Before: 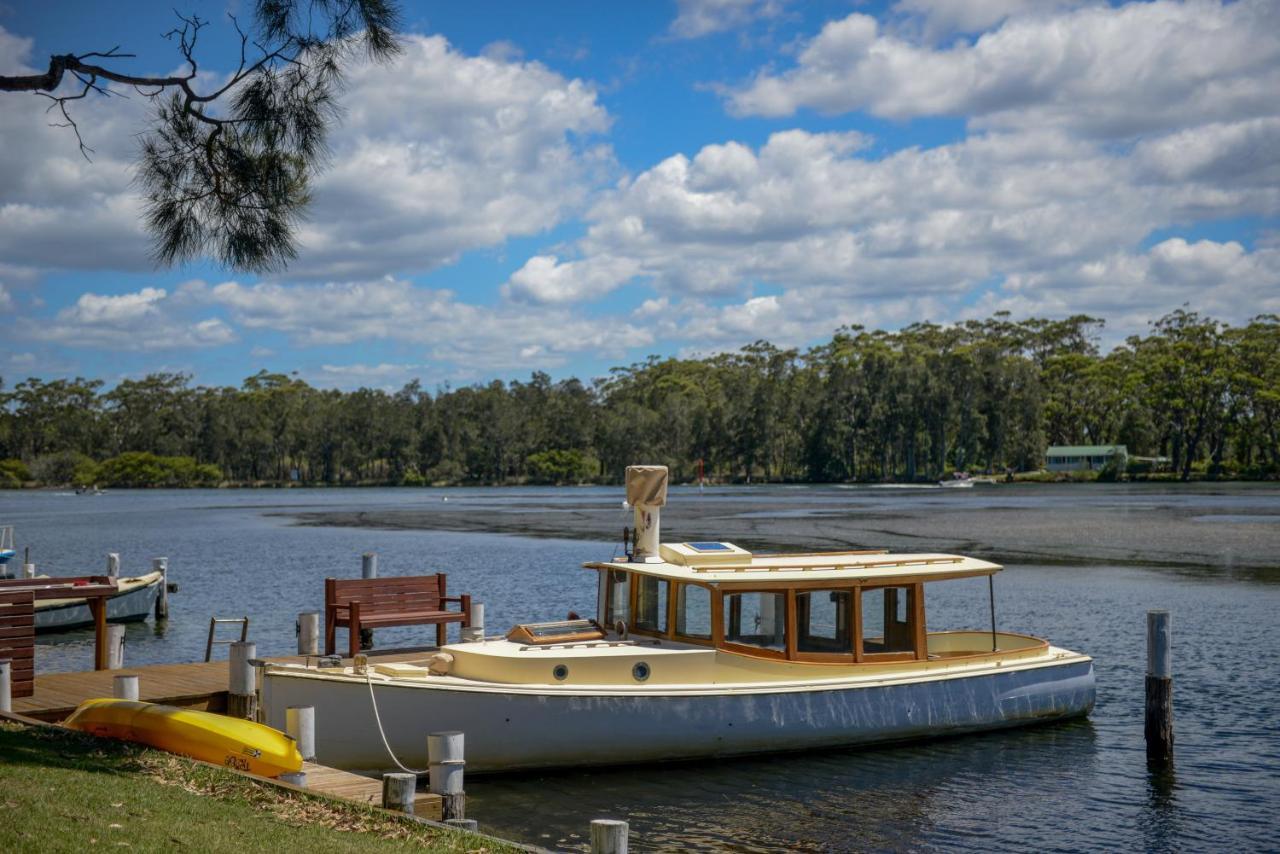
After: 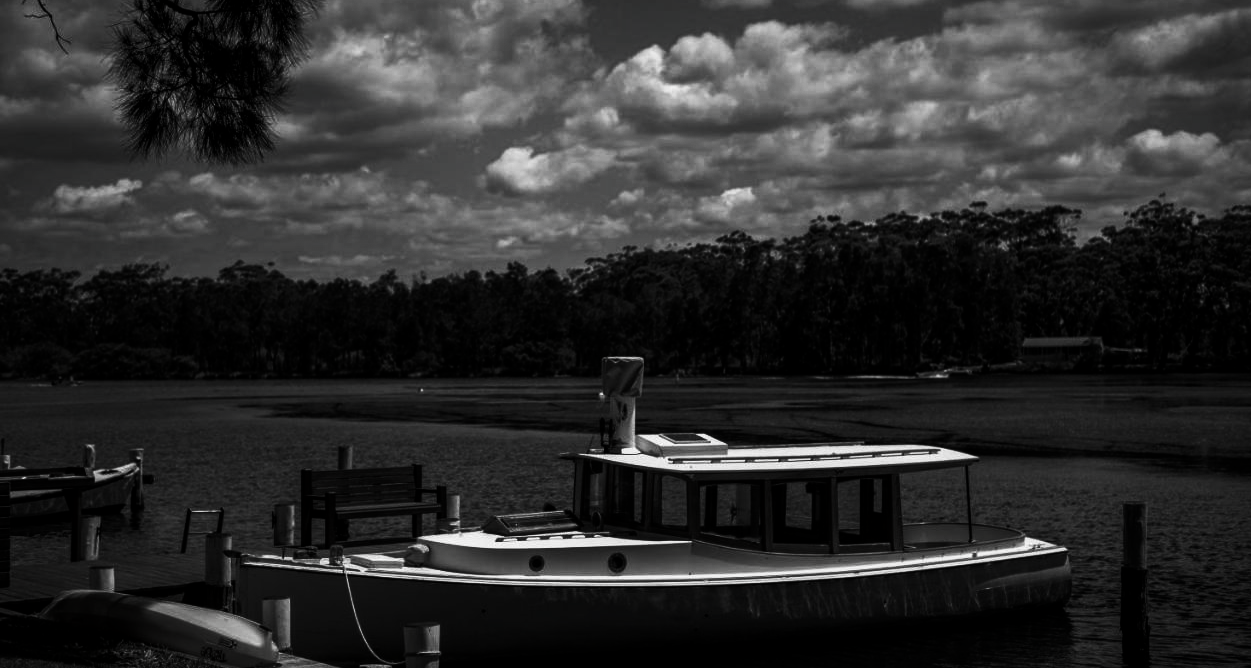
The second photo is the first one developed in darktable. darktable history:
crop and rotate: left 1.942%, top 12.812%, right 0.306%, bottom 8.897%
tone curve: curves: ch0 [(0, 0) (0.055, 0.057) (0.258, 0.307) (0.434, 0.543) (0.517, 0.657) (0.745, 0.874) (1, 1)]; ch1 [(0, 0) (0.346, 0.307) (0.418, 0.383) (0.46, 0.439) (0.482, 0.493) (0.502, 0.497) (0.517, 0.506) (0.55, 0.561) (0.588, 0.61) (0.646, 0.688) (1, 1)]; ch2 [(0, 0) (0.346, 0.34) (0.431, 0.45) (0.485, 0.499) (0.5, 0.503) (0.527, 0.508) (0.545, 0.562) (0.679, 0.706) (1, 1)], preserve colors none
contrast brightness saturation: contrast 0.021, brightness -0.982, saturation -0.995
